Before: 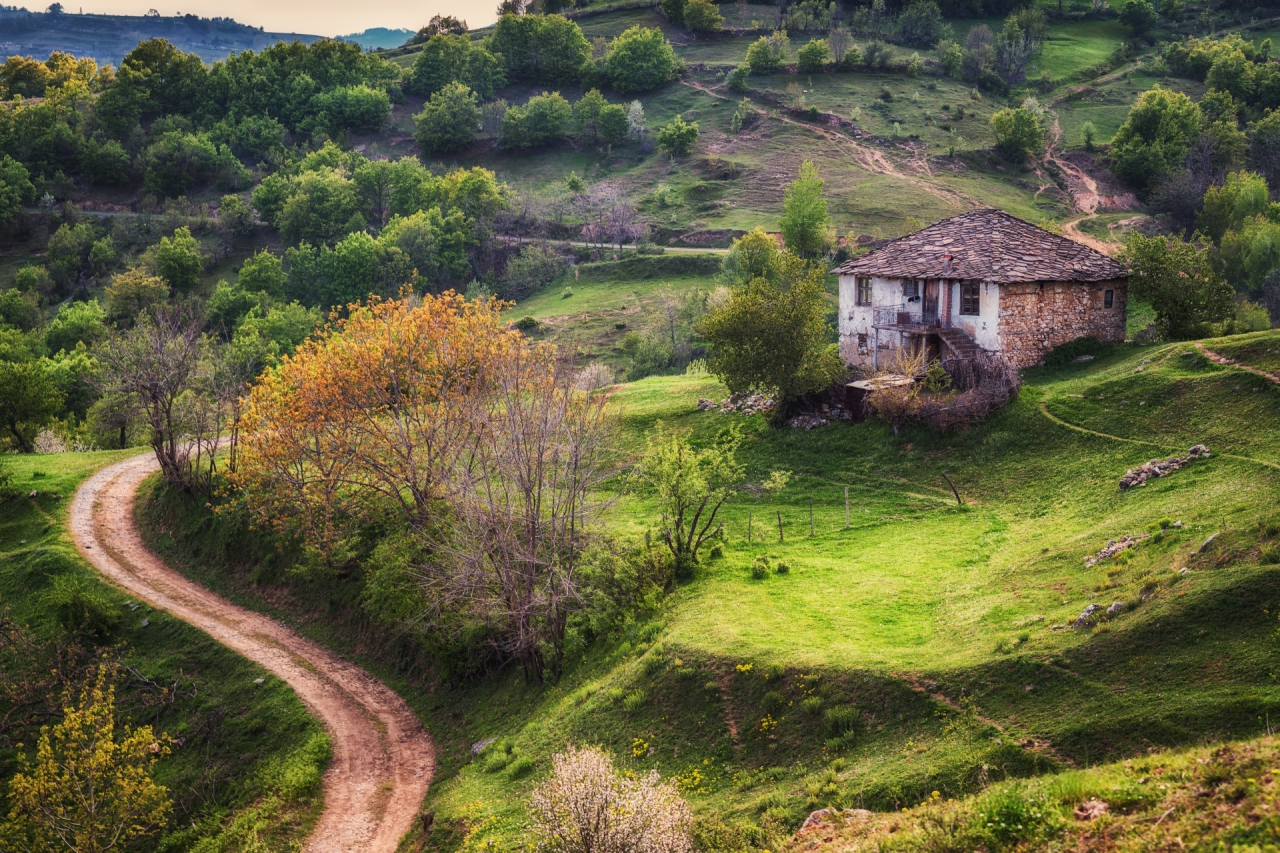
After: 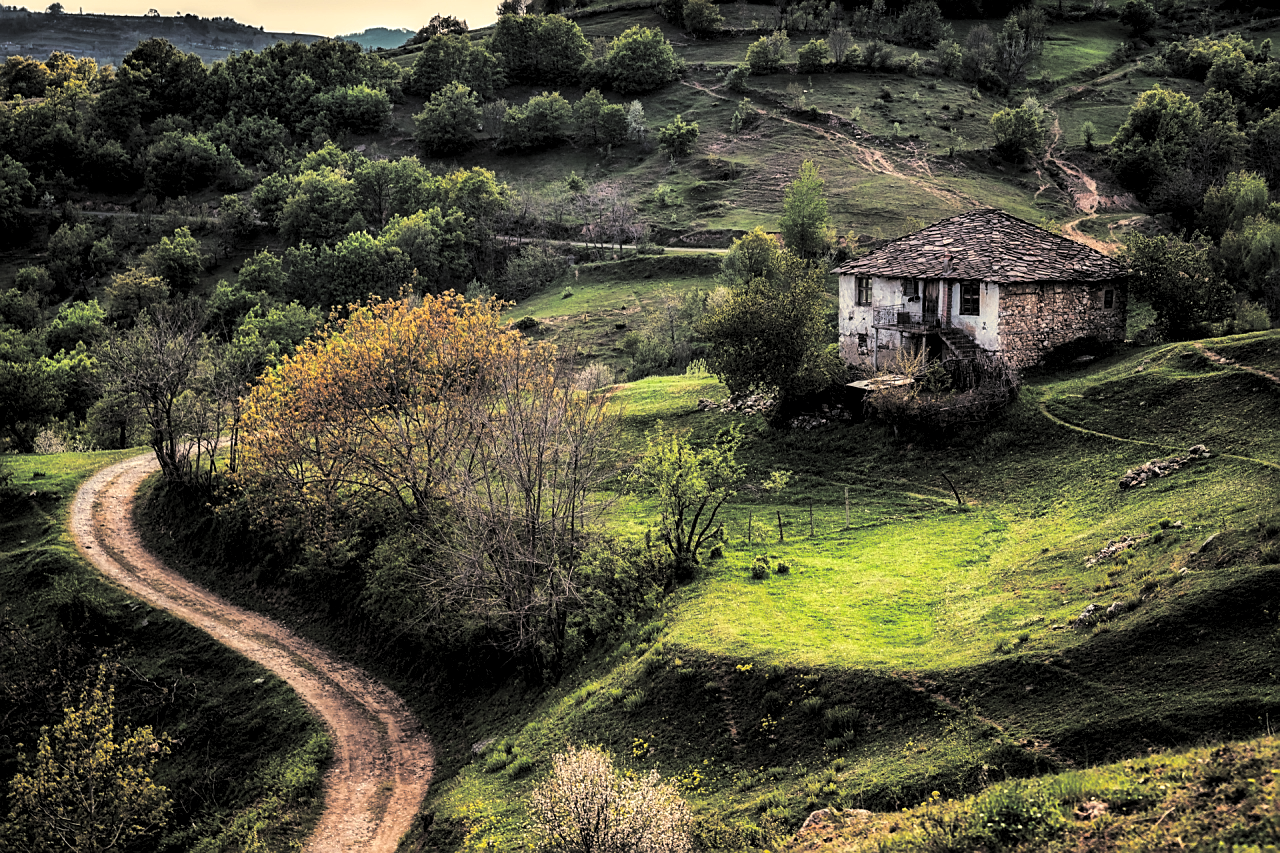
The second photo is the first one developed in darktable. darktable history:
split-toning: shadows › hue 43.2°, shadows › saturation 0, highlights › hue 50.4°, highlights › saturation 1
levels: levels [0.182, 0.542, 0.902]
sharpen: on, module defaults
color balance: mode lift, gamma, gain (sRGB), lift [1.04, 1, 1, 0.97], gamma [1.01, 1, 1, 0.97], gain [0.96, 1, 1, 0.97]
